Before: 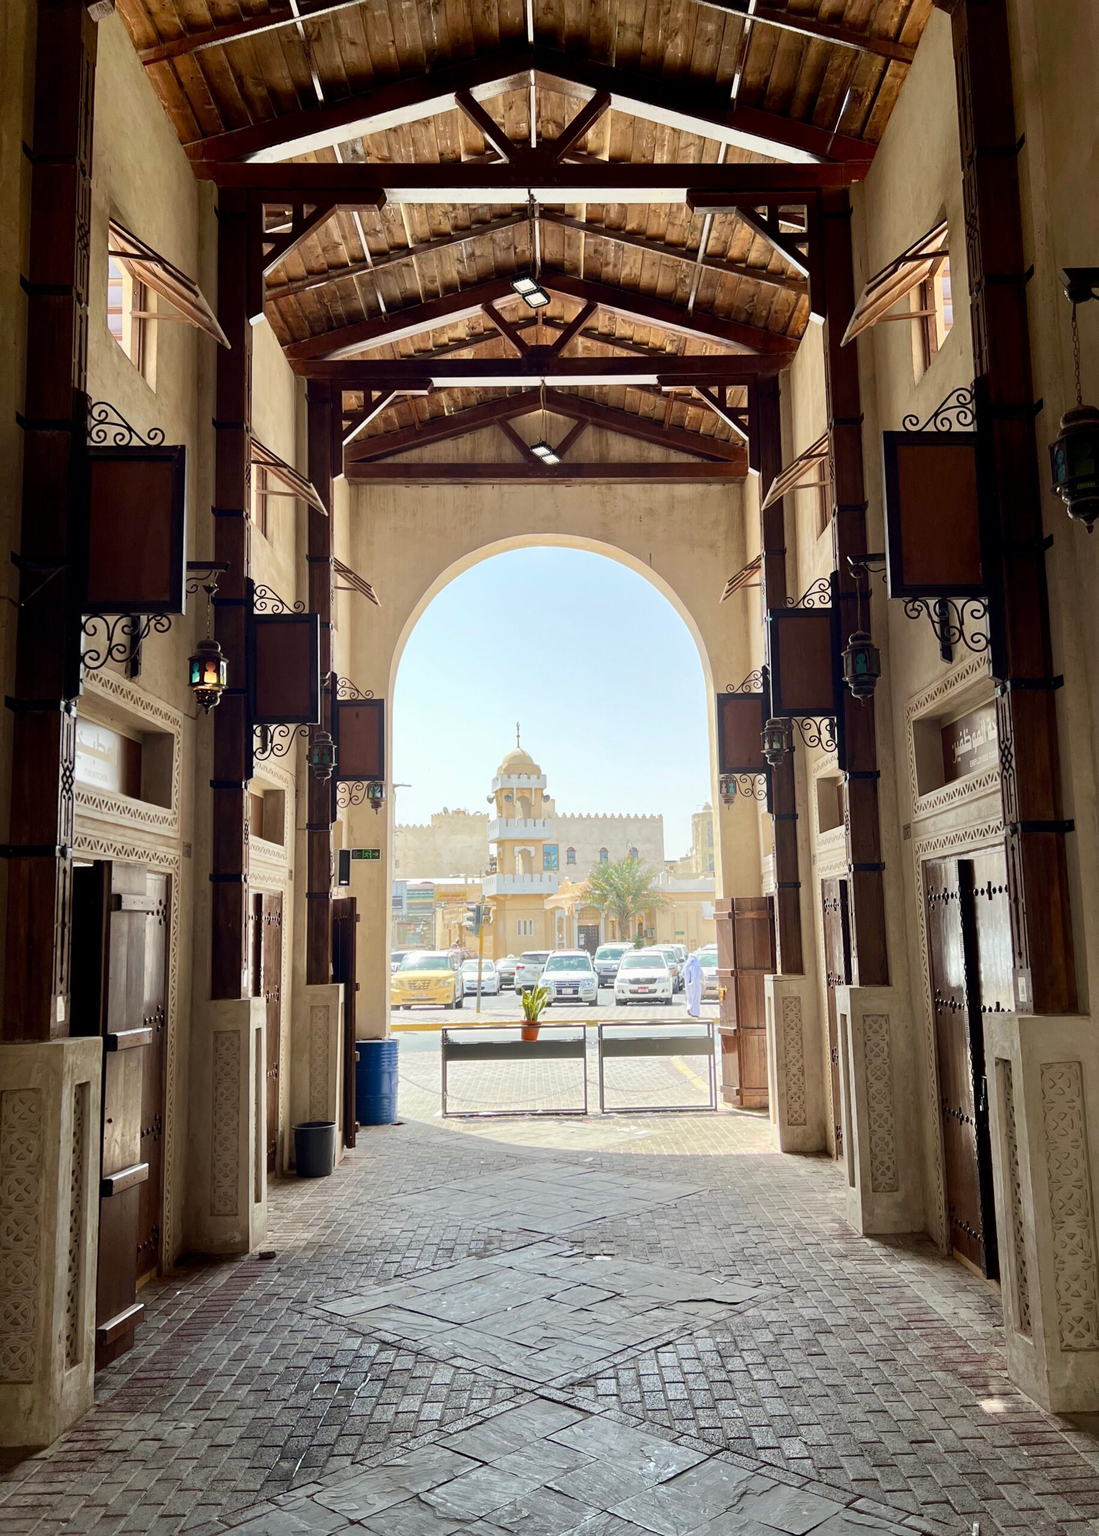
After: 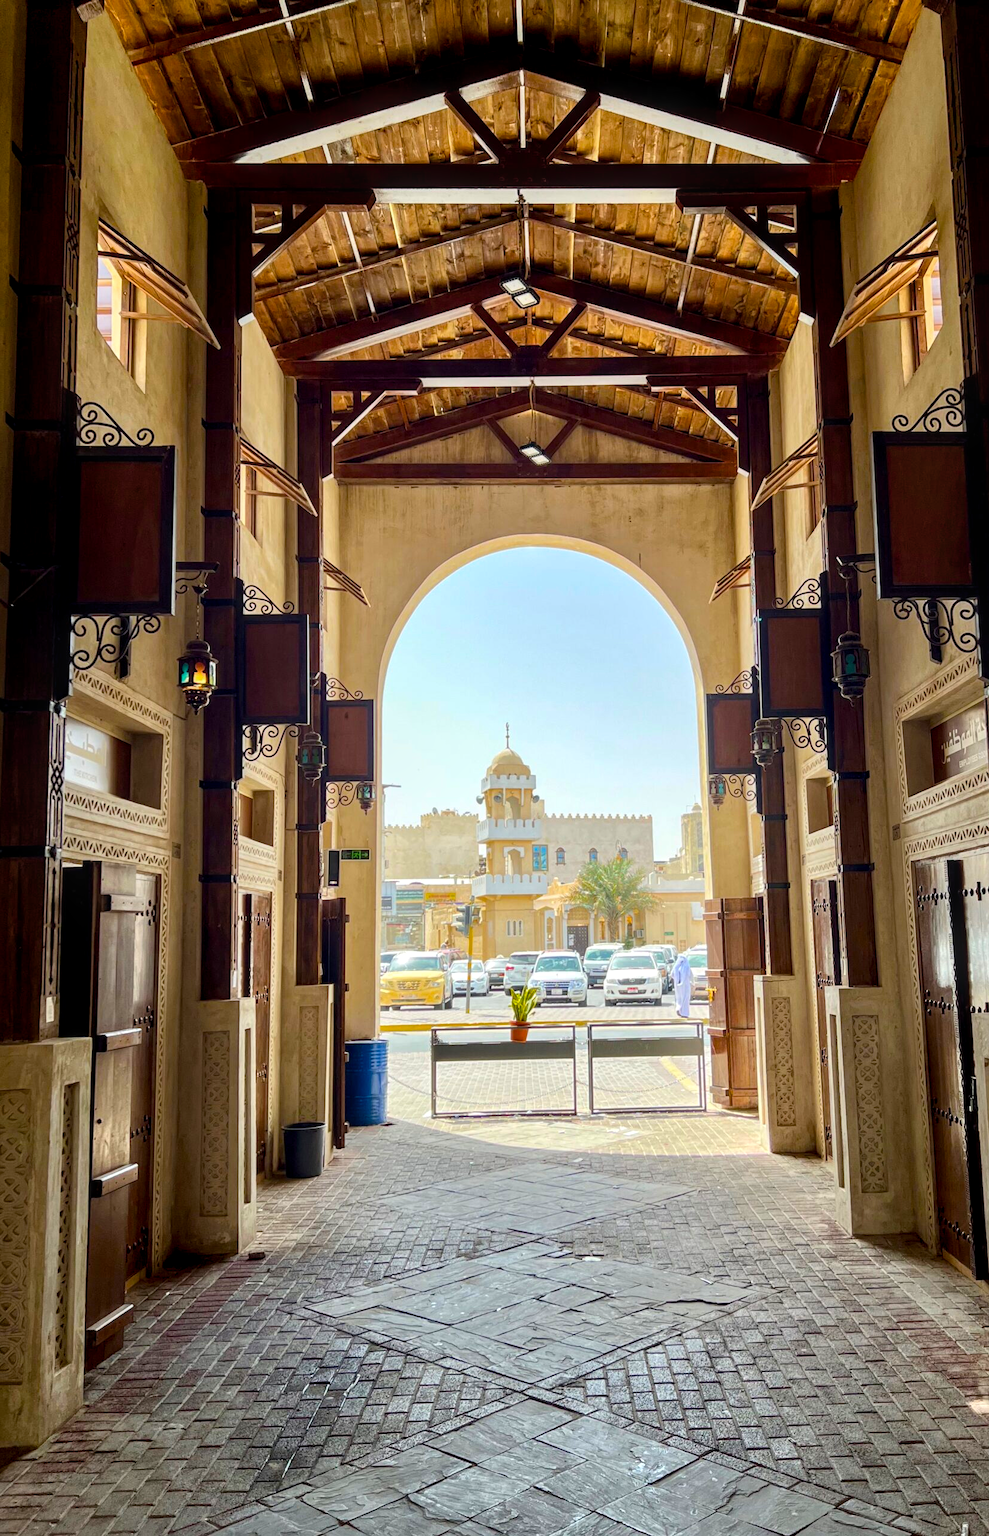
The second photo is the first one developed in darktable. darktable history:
color balance rgb: linear chroma grading › global chroma 15%, perceptual saturation grading › global saturation 30%
local contrast: on, module defaults
crop and rotate: left 1.088%, right 8.807%
tone equalizer: on, module defaults
